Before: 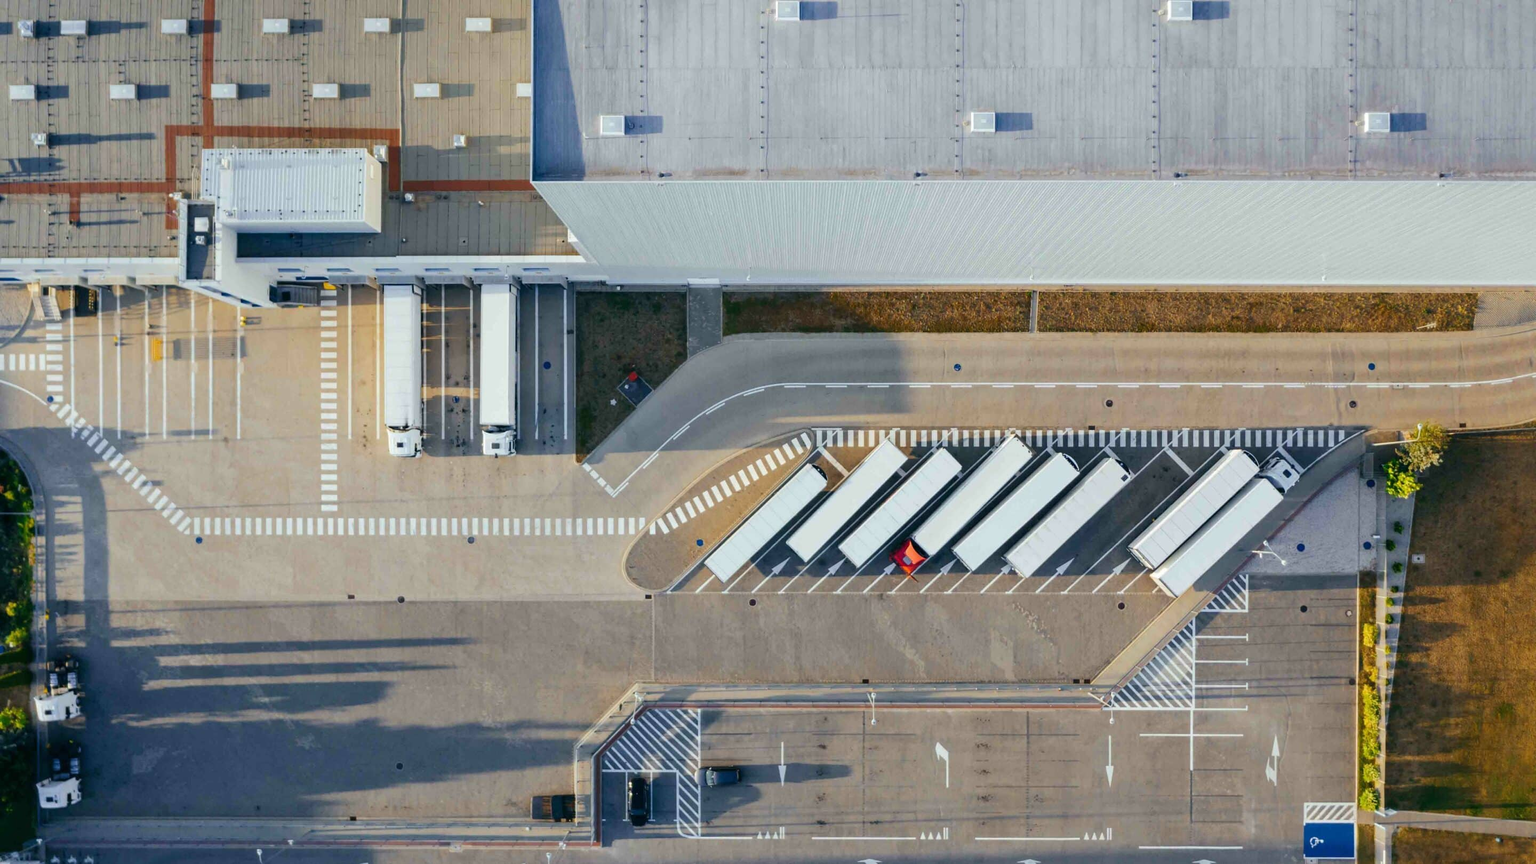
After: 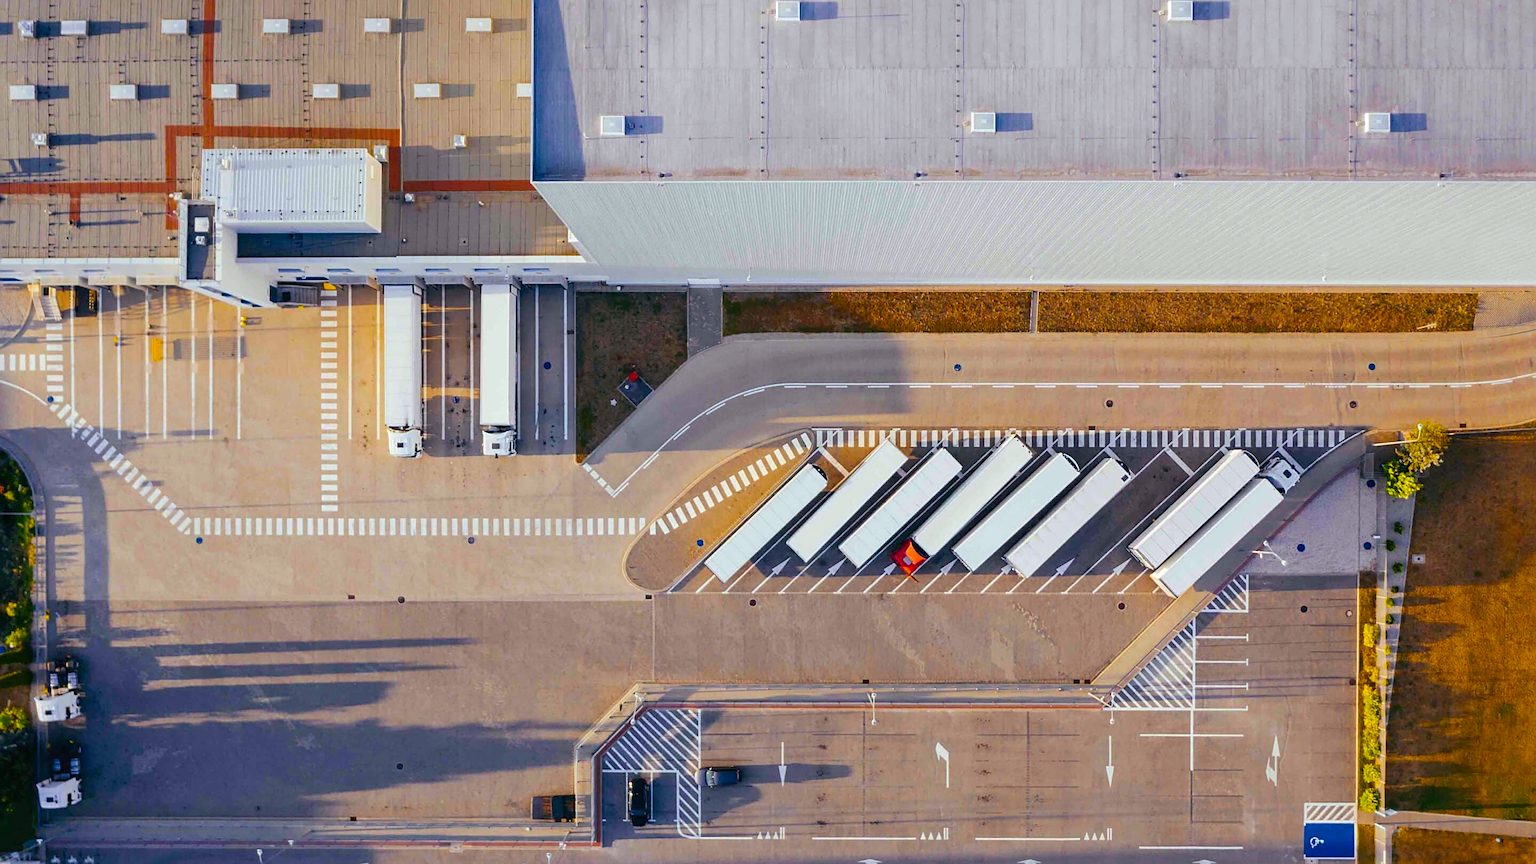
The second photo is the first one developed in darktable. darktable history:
sharpen: on, module defaults
color balance rgb: linear chroma grading › global chroma 15%, perceptual saturation grading › global saturation 30%
rgb levels: mode RGB, independent channels, levels [[0, 0.474, 1], [0, 0.5, 1], [0, 0.5, 1]]
